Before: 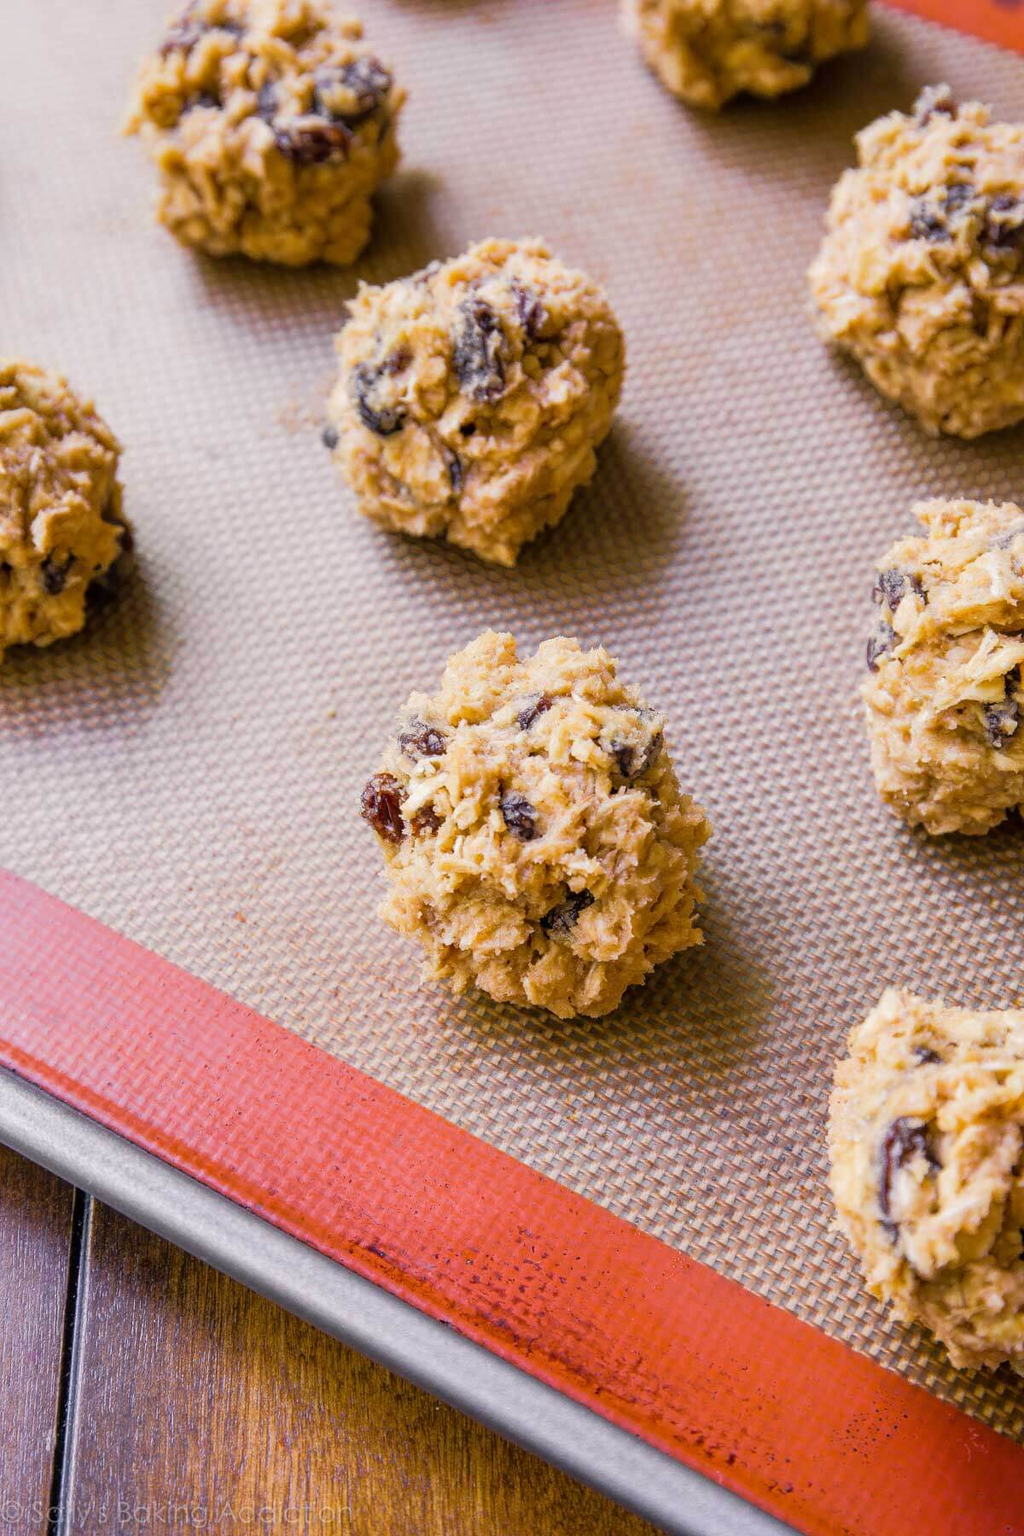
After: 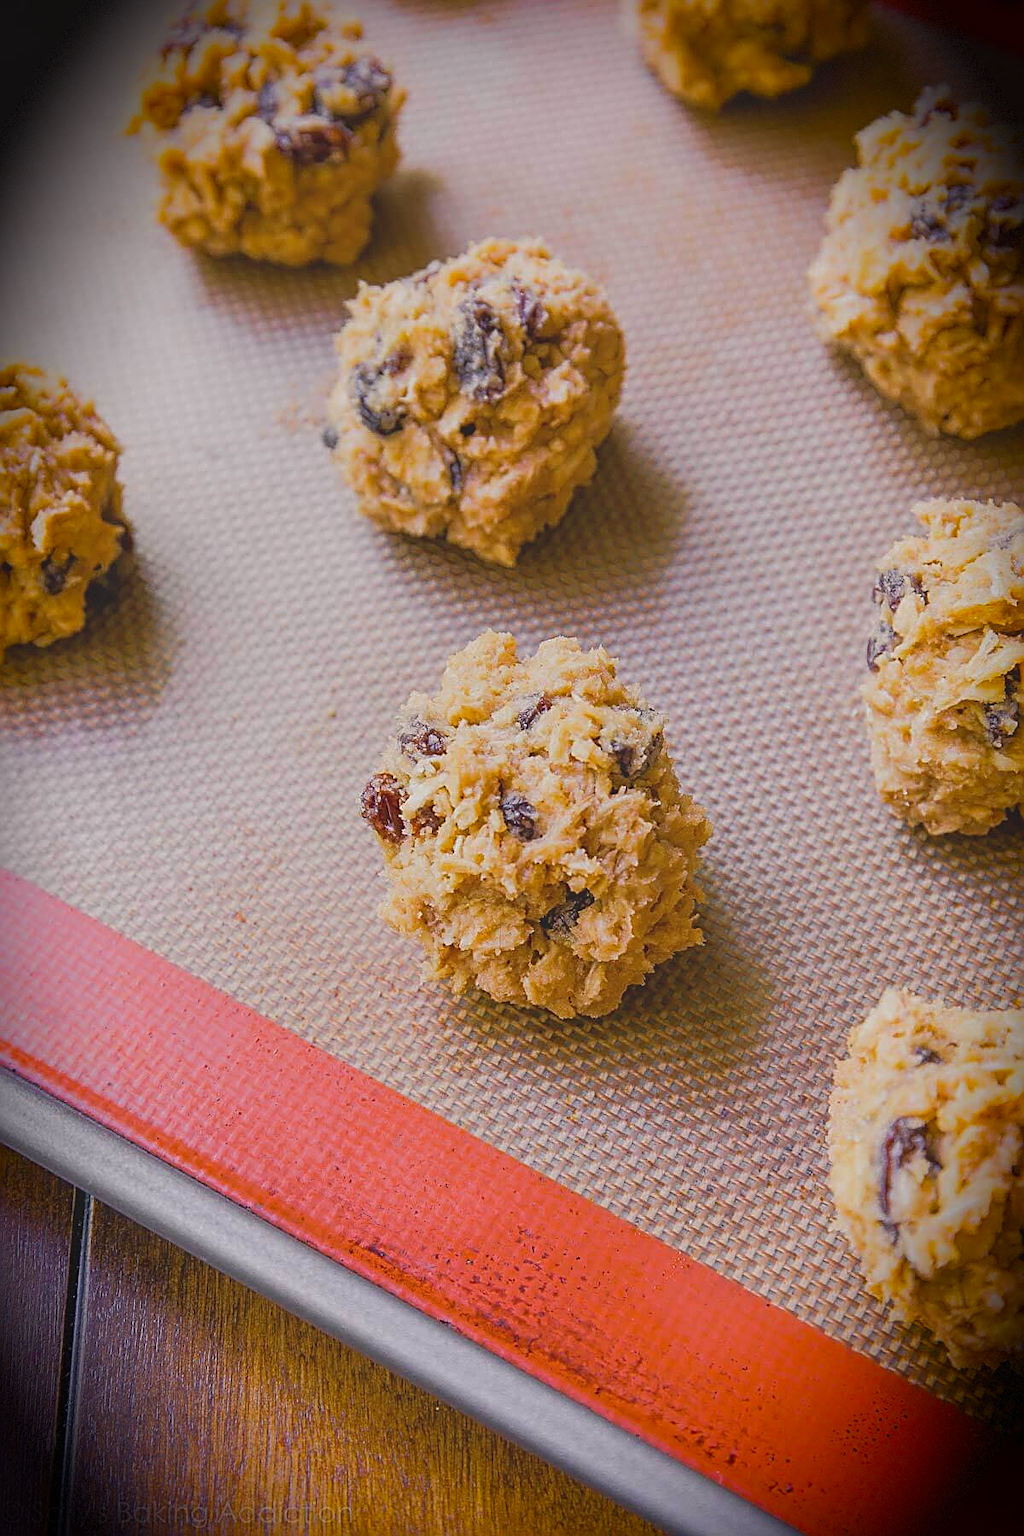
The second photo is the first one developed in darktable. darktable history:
sharpen: amount 1.016
vignetting: brightness -0.989, saturation 0.493, automatic ratio true, dithering 8-bit output, unbound false
tone equalizer: edges refinement/feathering 500, mask exposure compensation -1.57 EV, preserve details no
contrast brightness saturation: contrast -0.282
